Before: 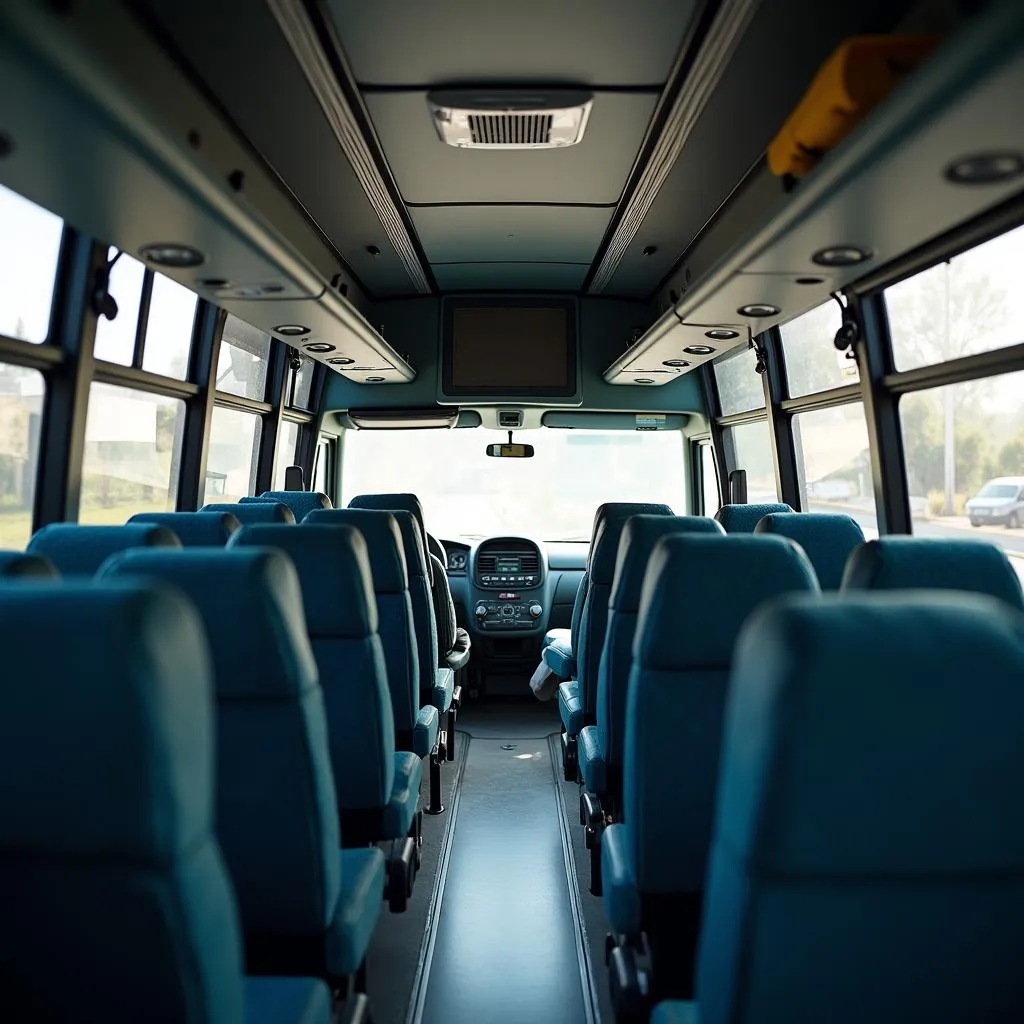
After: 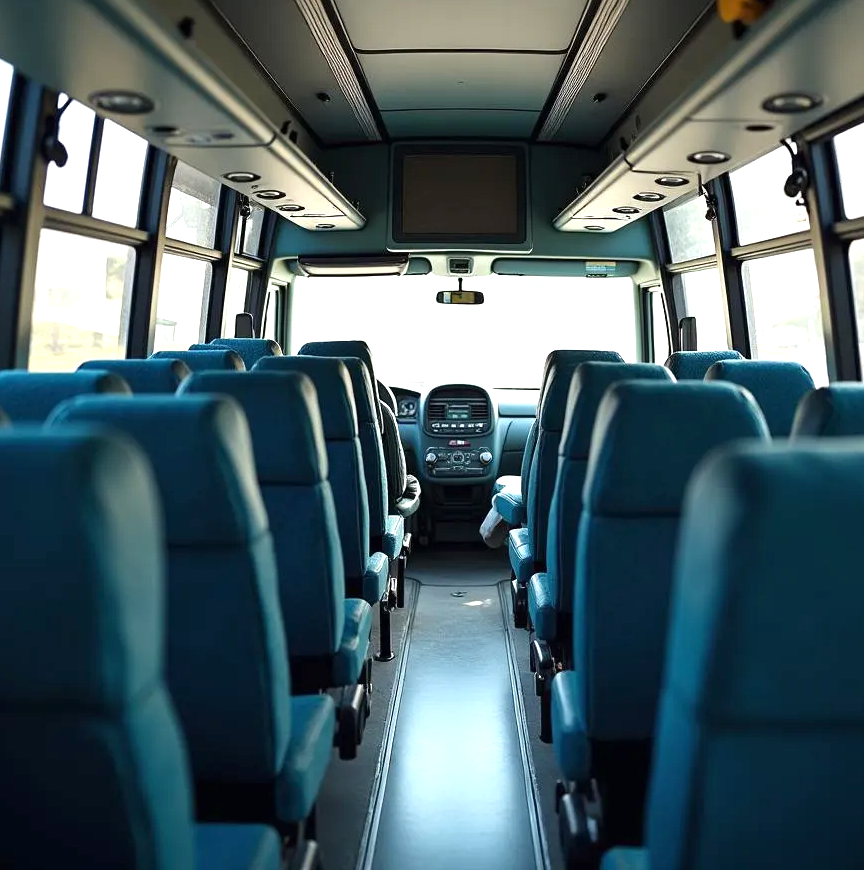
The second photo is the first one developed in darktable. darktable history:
exposure: black level correction 0, exposure 0.697 EV, compensate highlight preservation false
crop and rotate: left 4.905%, top 15.038%, right 10.653%
